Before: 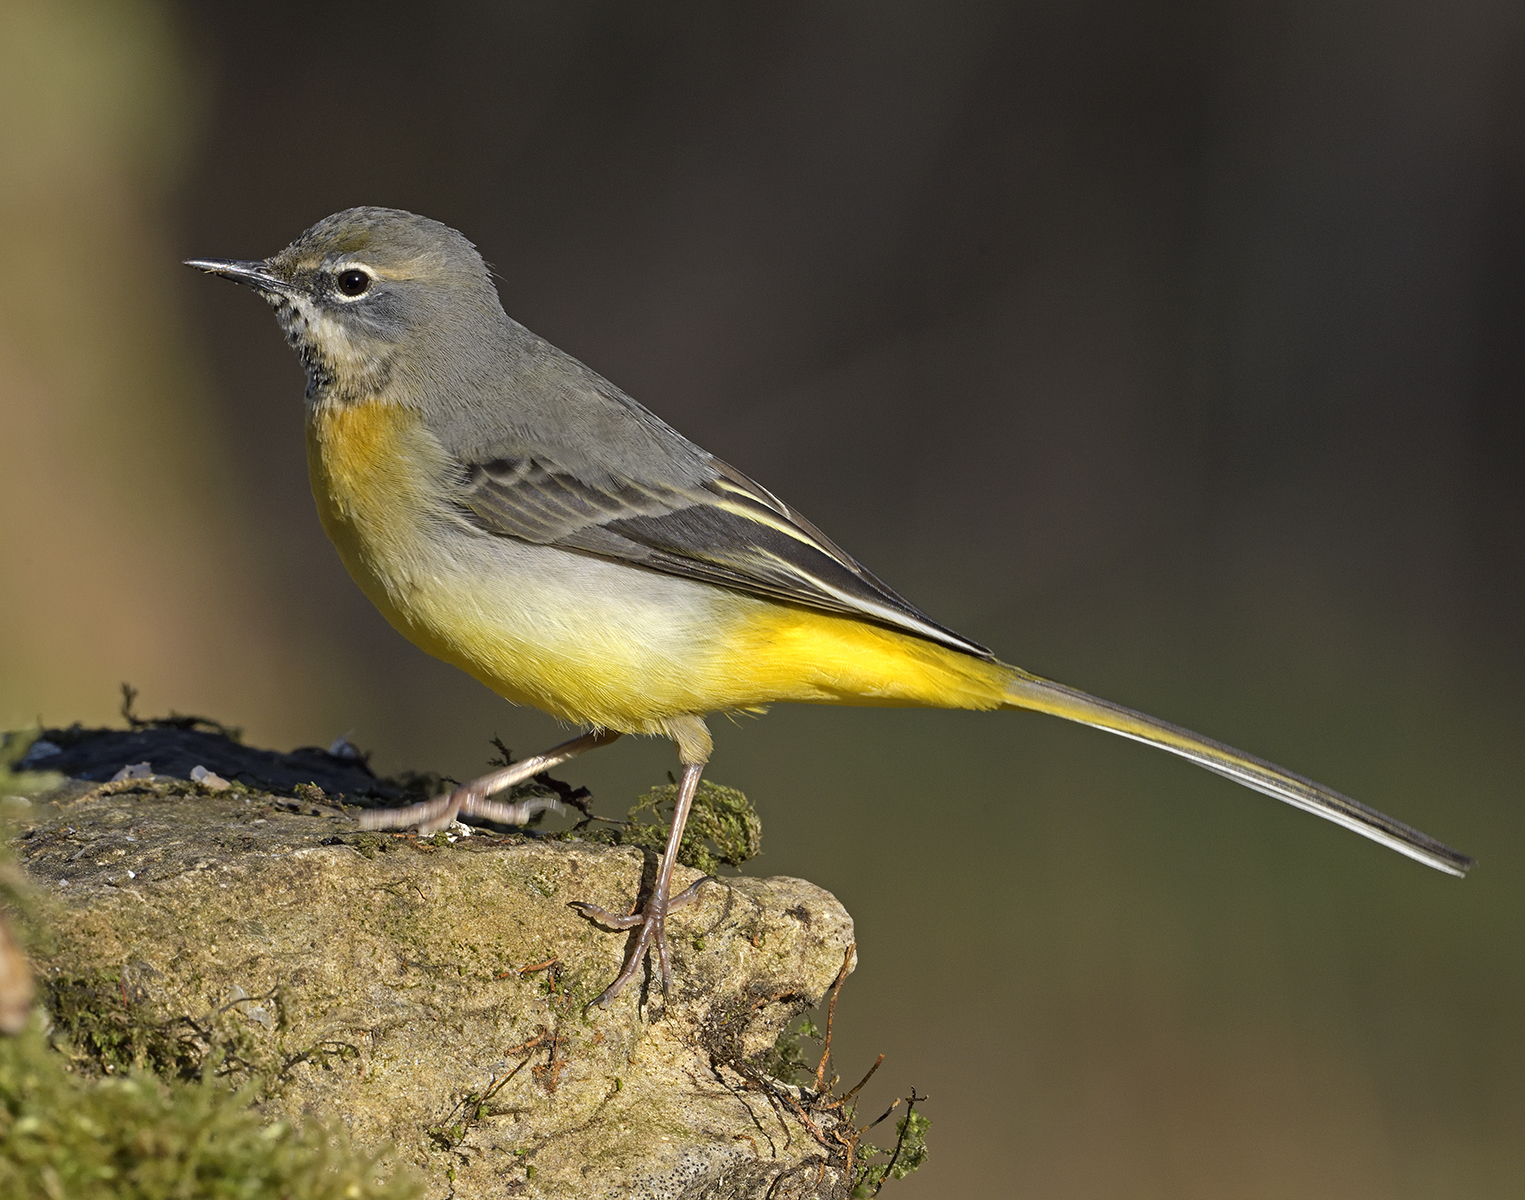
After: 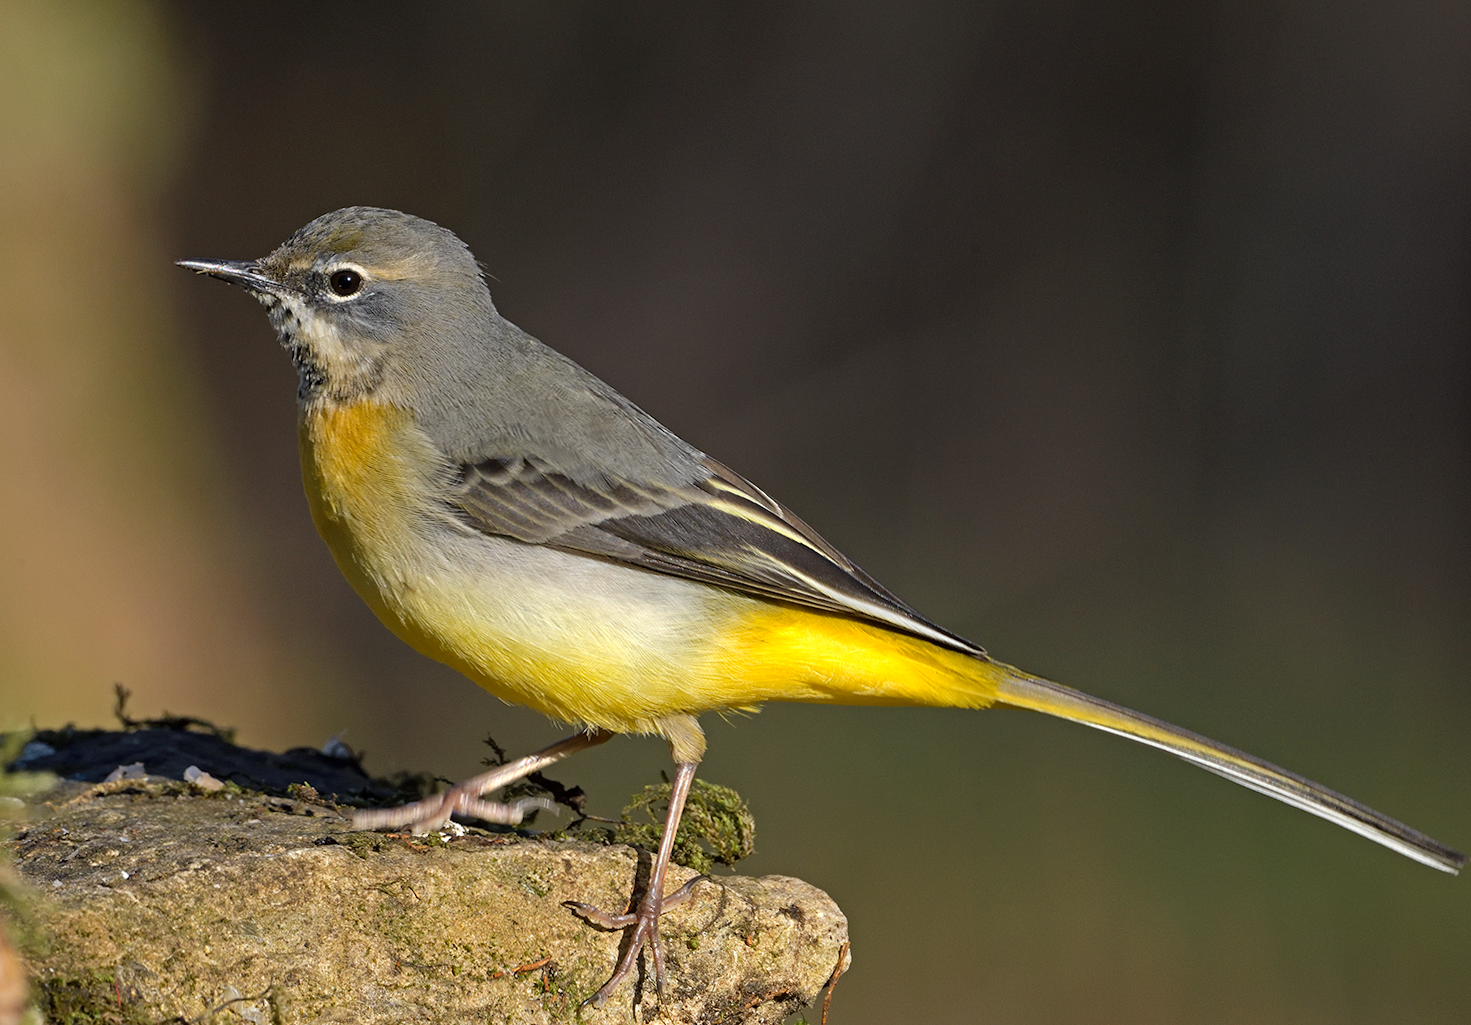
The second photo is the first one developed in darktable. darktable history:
crop and rotate: angle 0.145°, left 0.313%, right 2.875%, bottom 14.243%
levels: black 8.58%, levels [0, 0.492, 0.984]
